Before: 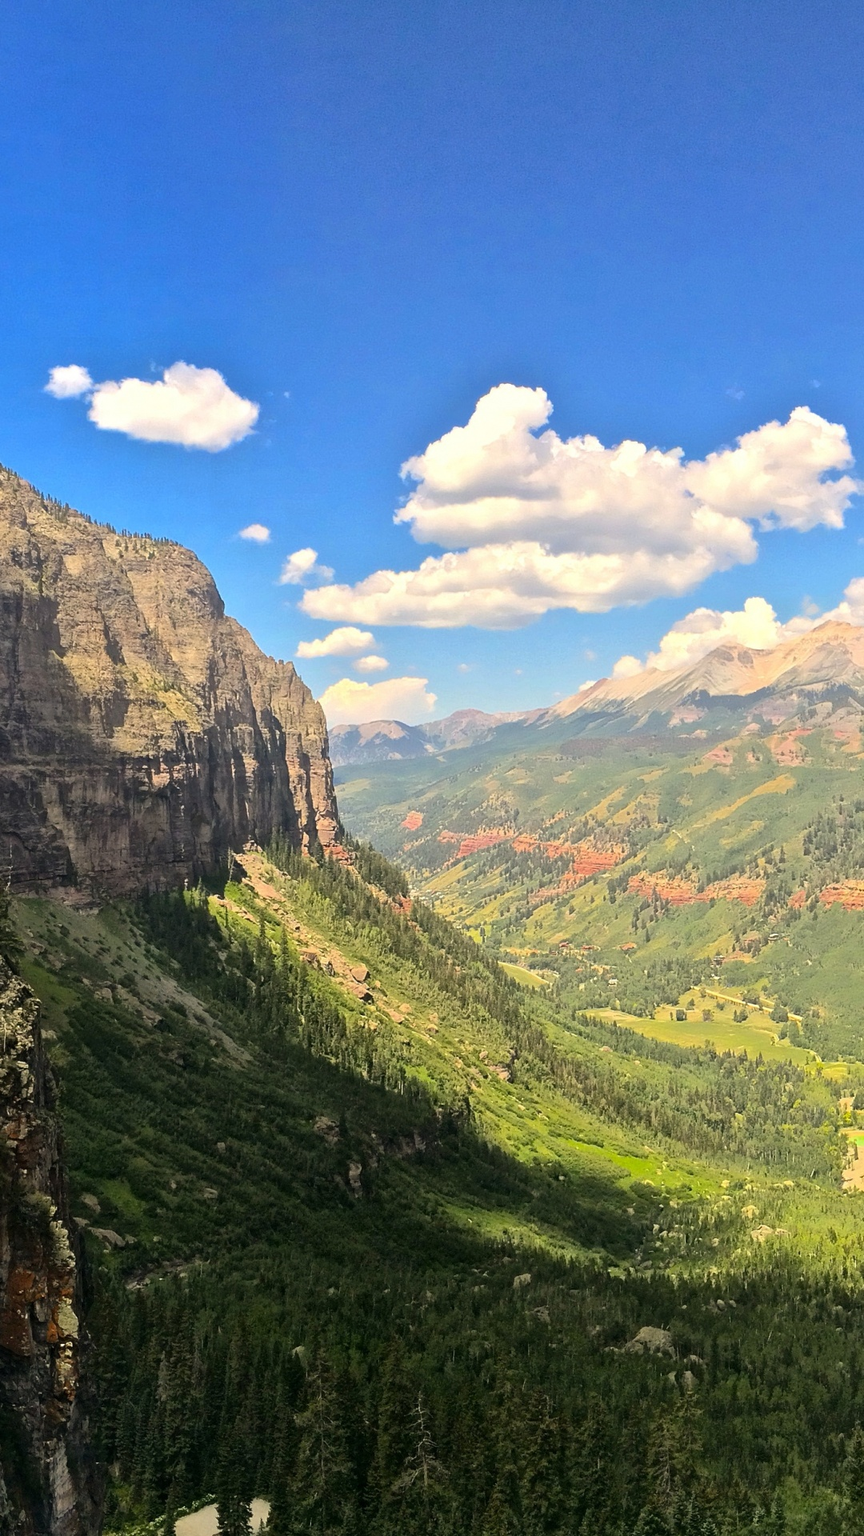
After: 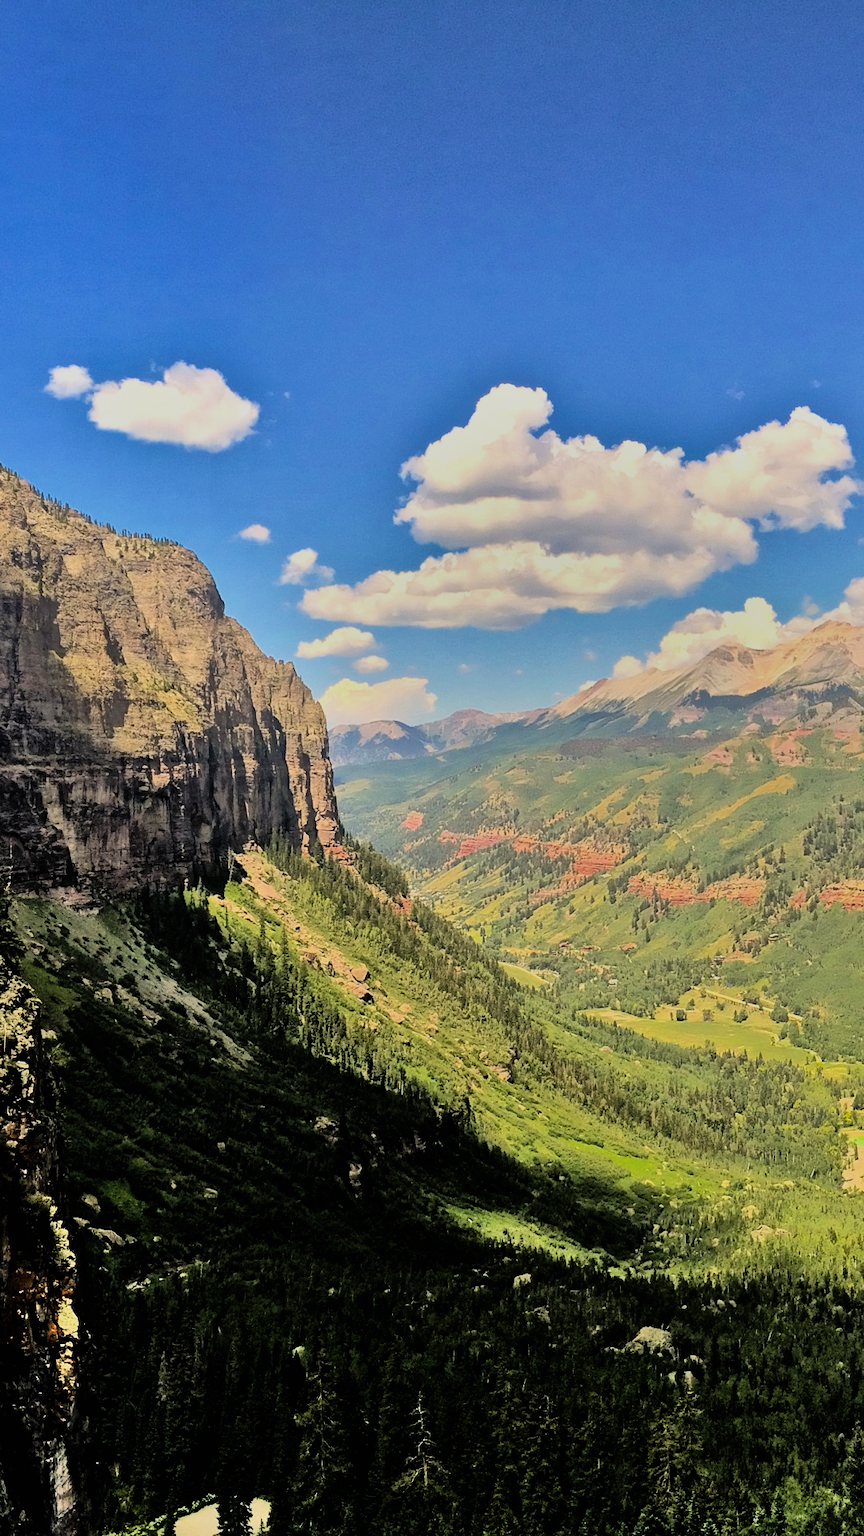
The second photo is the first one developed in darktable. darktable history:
exposure: black level correction 0.001, exposure 1.736 EV, compensate exposure bias true, compensate highlight preservation false
filmic rgb: black relative exposure -5.11 EV, white relative exposure 3.99 EV, threshold 2.95 EV, hardness 2.89, contrast 1.297, highlights saturation mix -28.82%, enable highlight reconstruction true
shadows and highlights: radius 106.35, shadows 45.07, highlights -66.21, low approximation 0.01, soften with gaussian
velvia: on, module defaults
tone equalizer: -8 EV -1.98 EV, -7 EV -1.99 EV, -6 EV -1.99 EV, -5 EV -1.99 EV, -4 EV -1.98 EV, -3 EV -1.99 EV, -2 EV -2 EV, -1 EV -1.63 EV, +0 EV -1.98 EV
